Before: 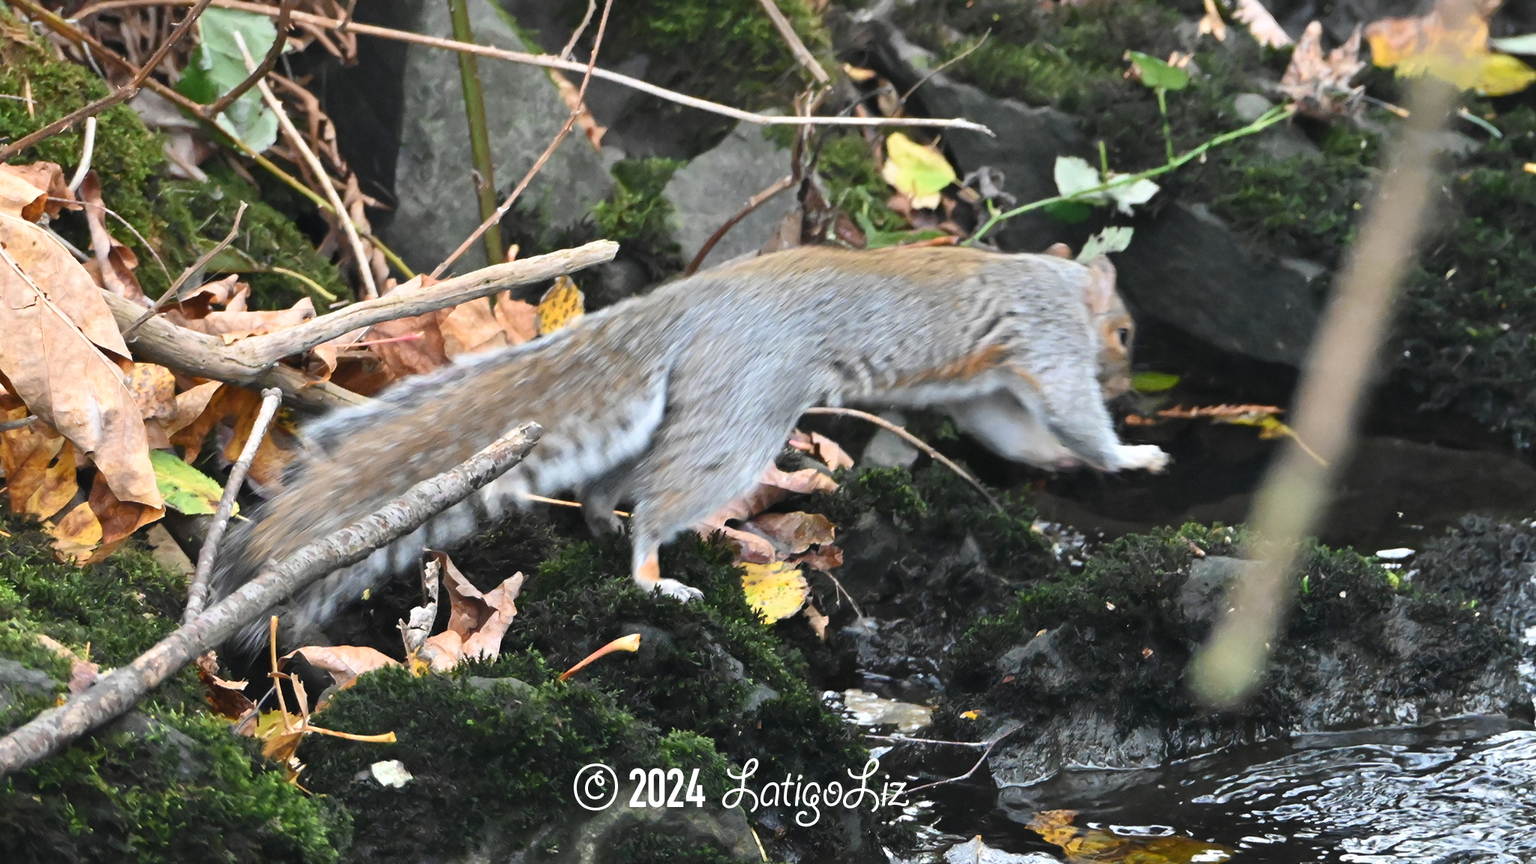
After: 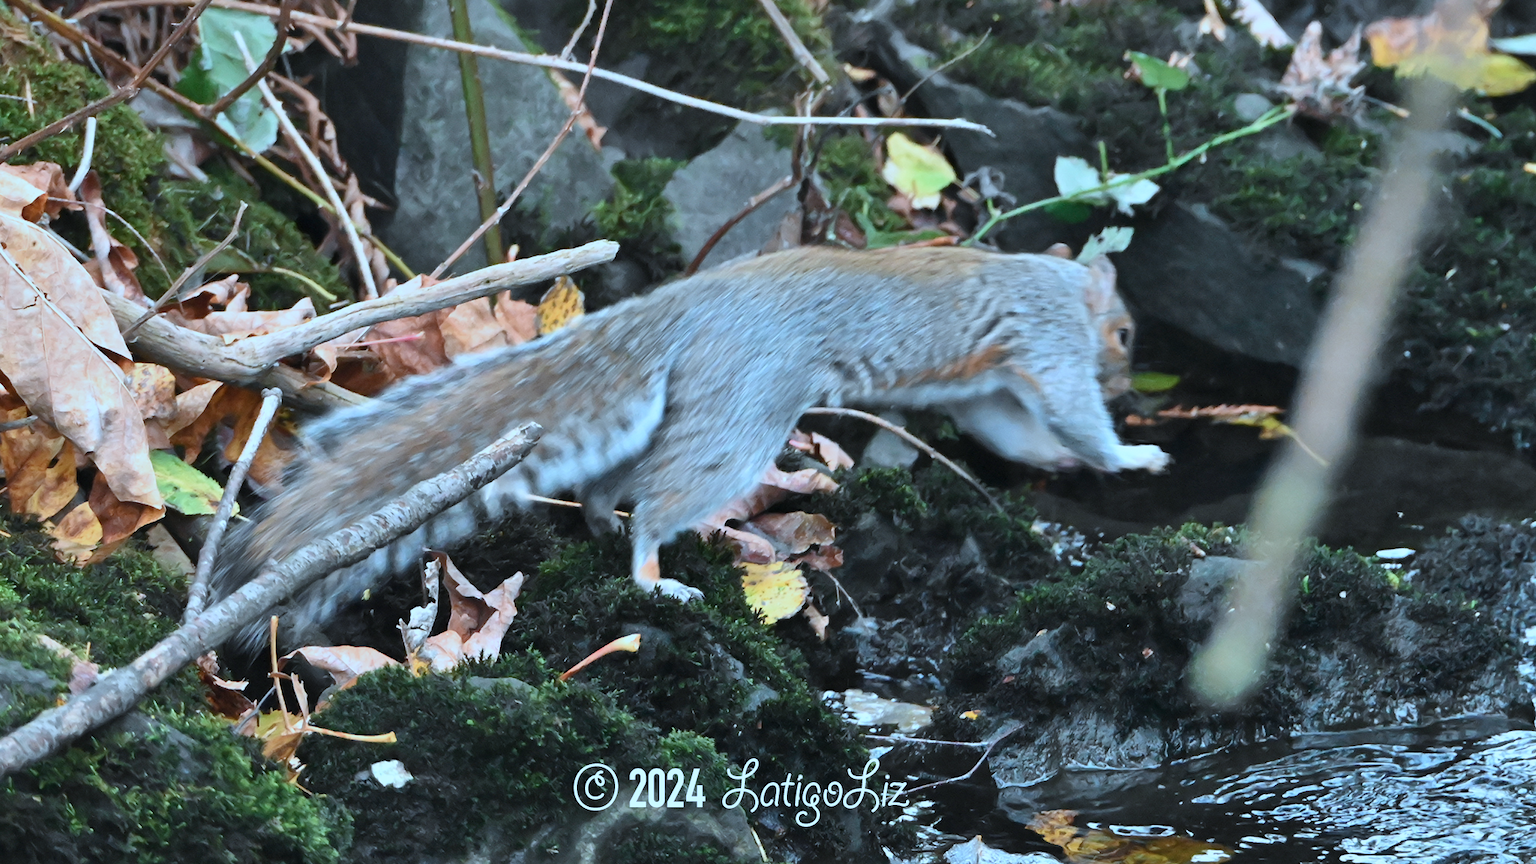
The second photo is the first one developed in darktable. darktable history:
color correction: highlights a* -9.49, highlights b* -22.85
exposure: black level correction 0.001, exposure -0.199 EV, compensate exposure bias true, compensate highlight preservation false
shadows and highlights: radius 117.19, shadows 41.65, highlights -61.94, soften with gaussian
tone equalizer: -8 EV -0.565 EV
